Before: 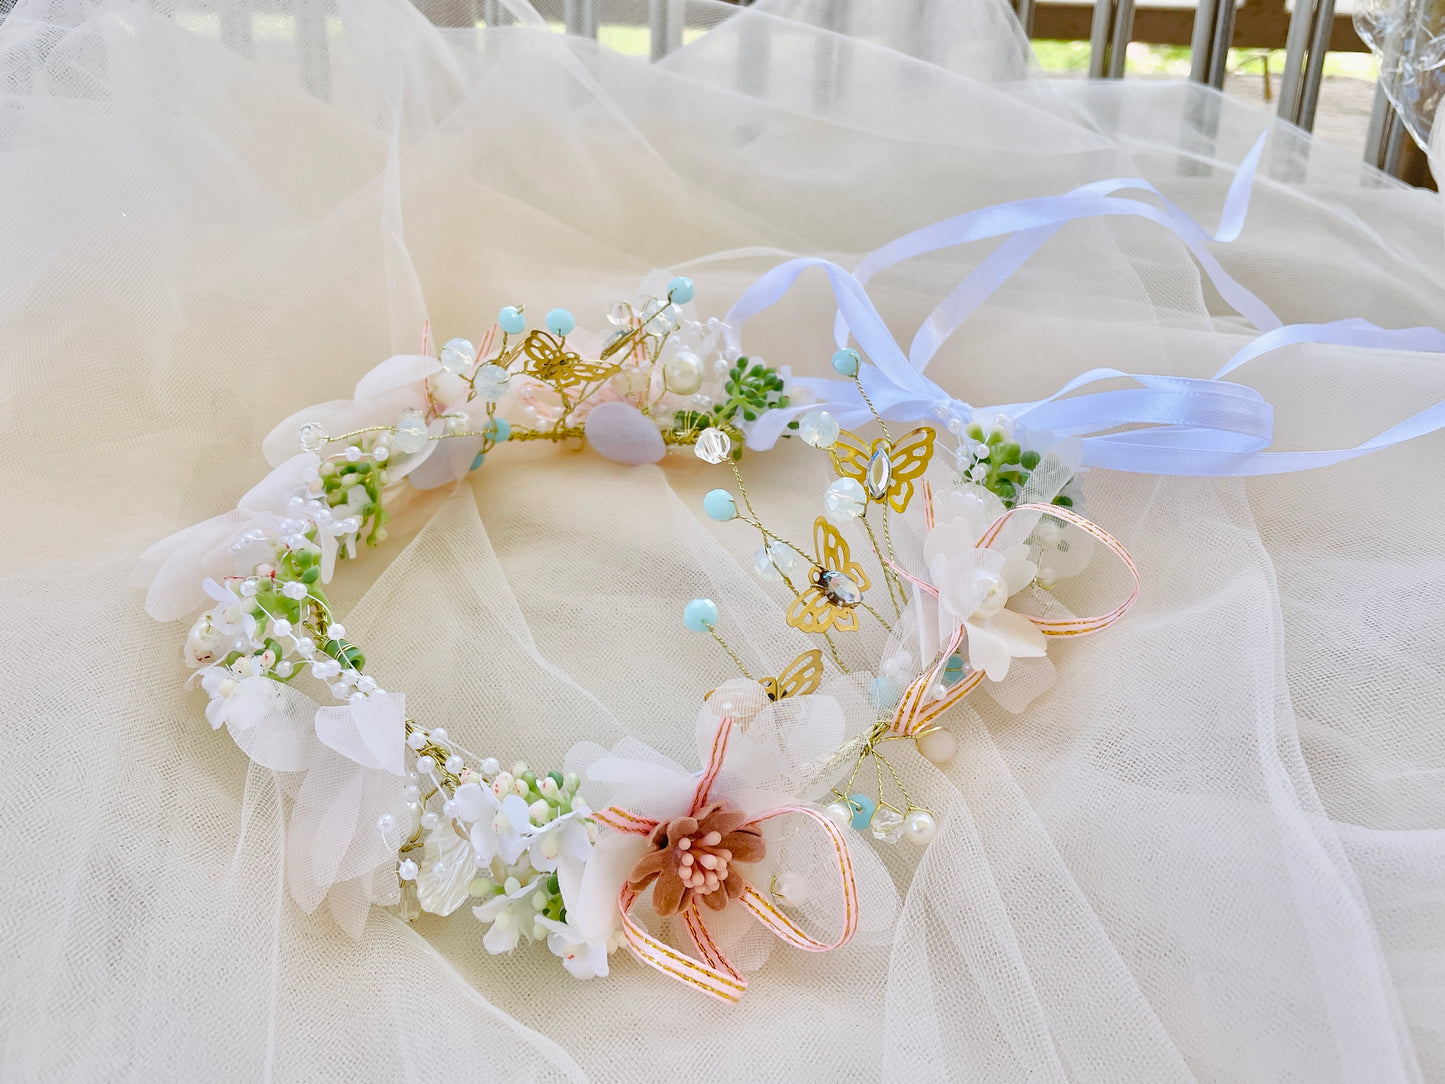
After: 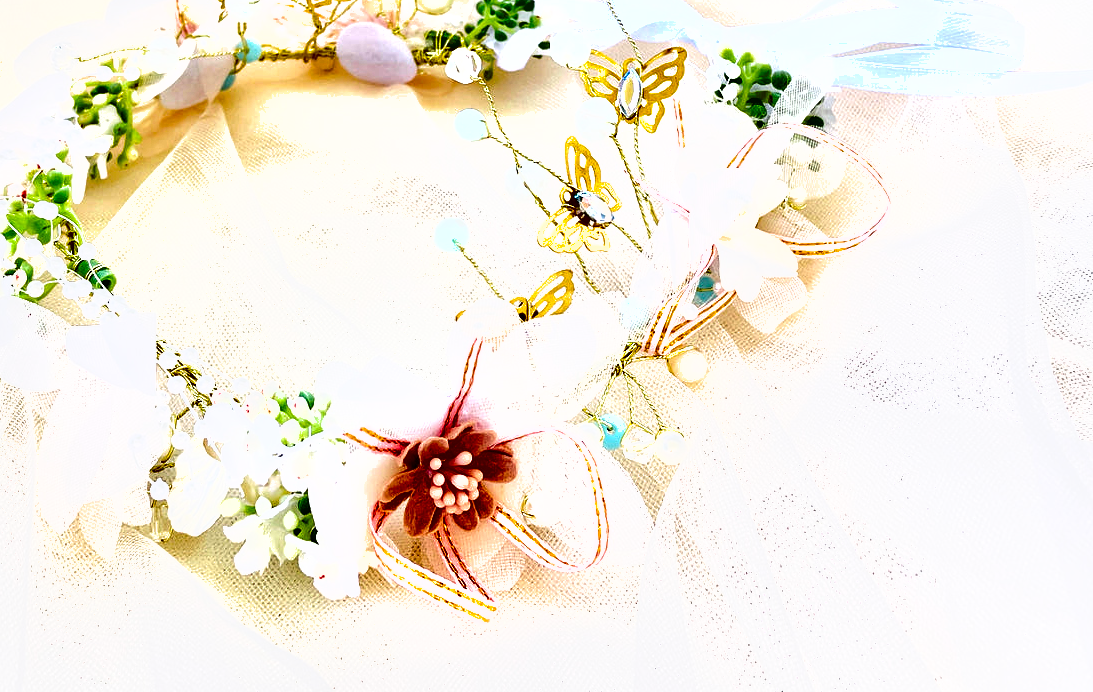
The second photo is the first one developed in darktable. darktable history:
color balance rgb: perceptual saturation grading › global saturation 35%, perceptual saturation grading › highlights -30%, perceptual saturation grading › shadows 35%, perceptual brilliance grading › global brilliance 3%, perceptual brilliance grading › highlights -3%, perceptual brilliance grading › shadows 3%
crop and rotate: left 17.299%, top 35.115%, right 7.015%, bottom 1.024%
shadows and highlights: soften with gaussian
exposure: black level correction 0, exposure 1.1 EV, compensate exposure bias true, compensate highlight preservation false
